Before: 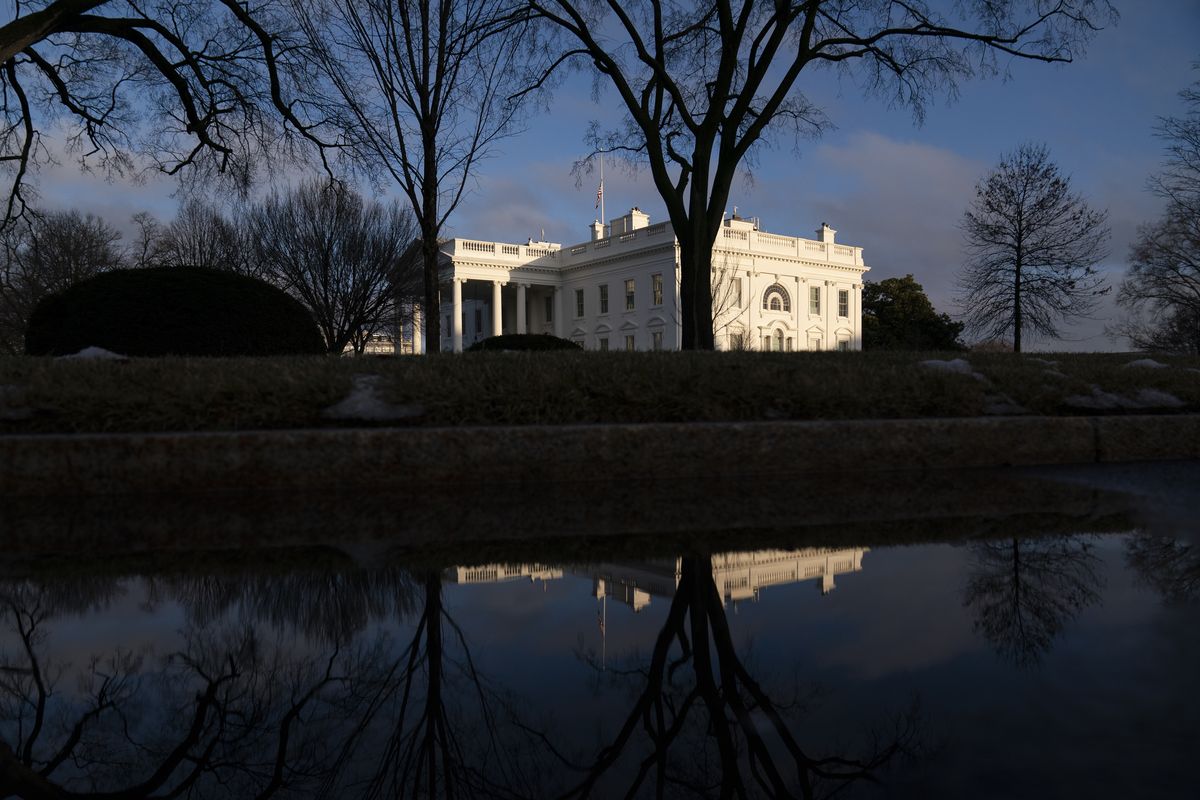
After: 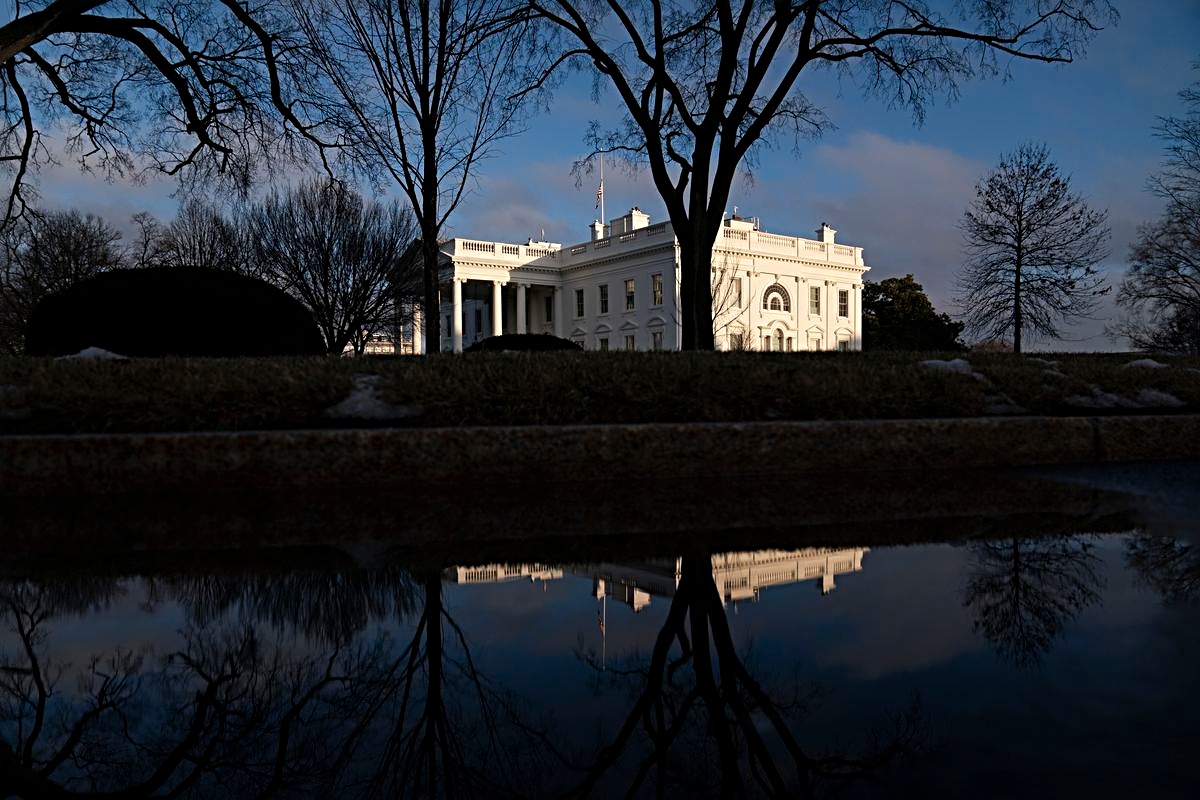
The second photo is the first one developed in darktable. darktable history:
sharpen: radius 3.992
